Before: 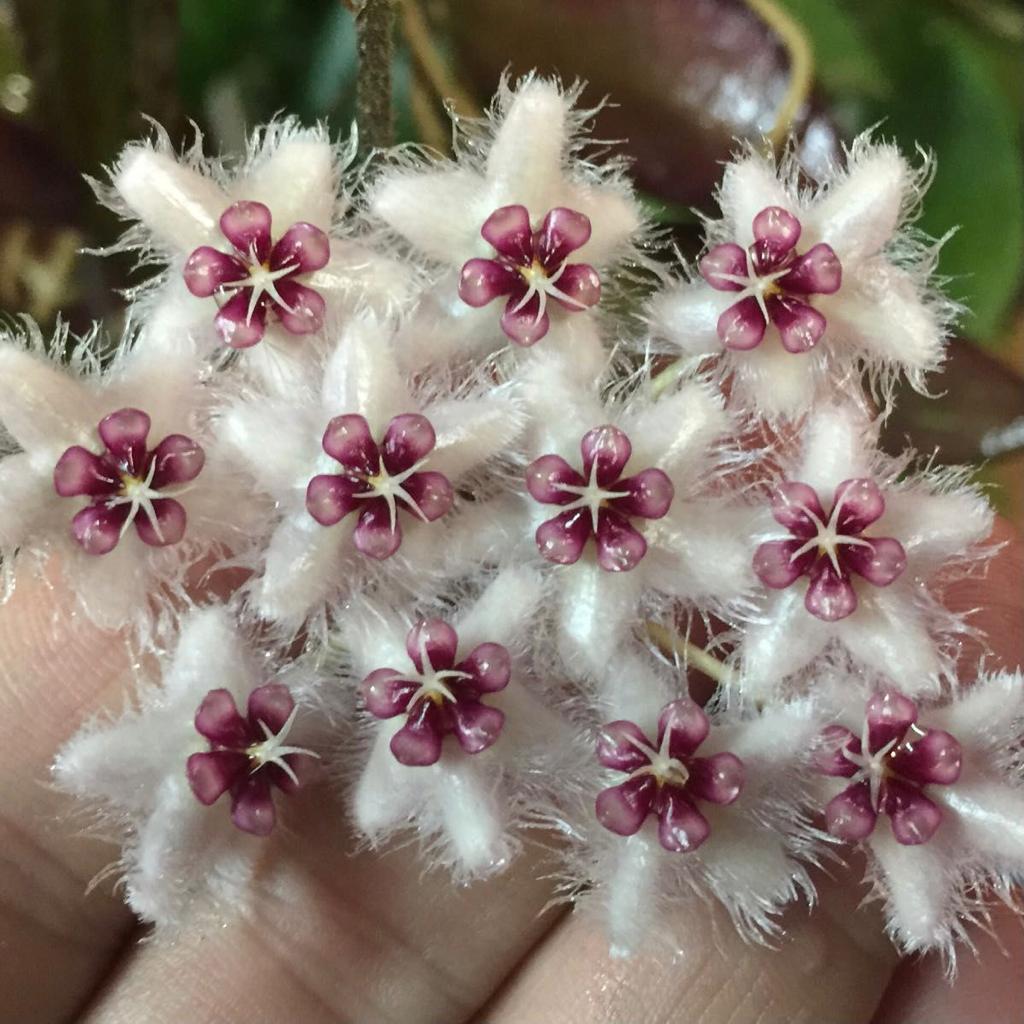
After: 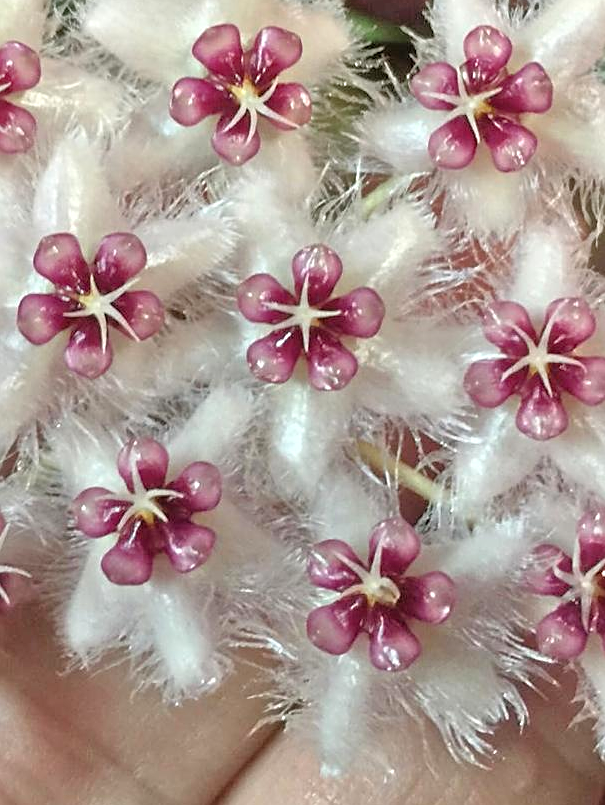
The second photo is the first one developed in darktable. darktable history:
crop and rotate: left 28.256%, top 17.734%, right 12.656%, bottom 3.573%
sharpen: on, module defaults
tone equalizer: -7 EV 0.15 EV, -6 EV 0.6 EV, -5 EV 1.15 EV, -4 EV 1.33 EV, -3 EV 1.15 EV, -2 EV 0.6 EV, -1 EV 0.15 EV, mask exposure compensation -0.5 EV
